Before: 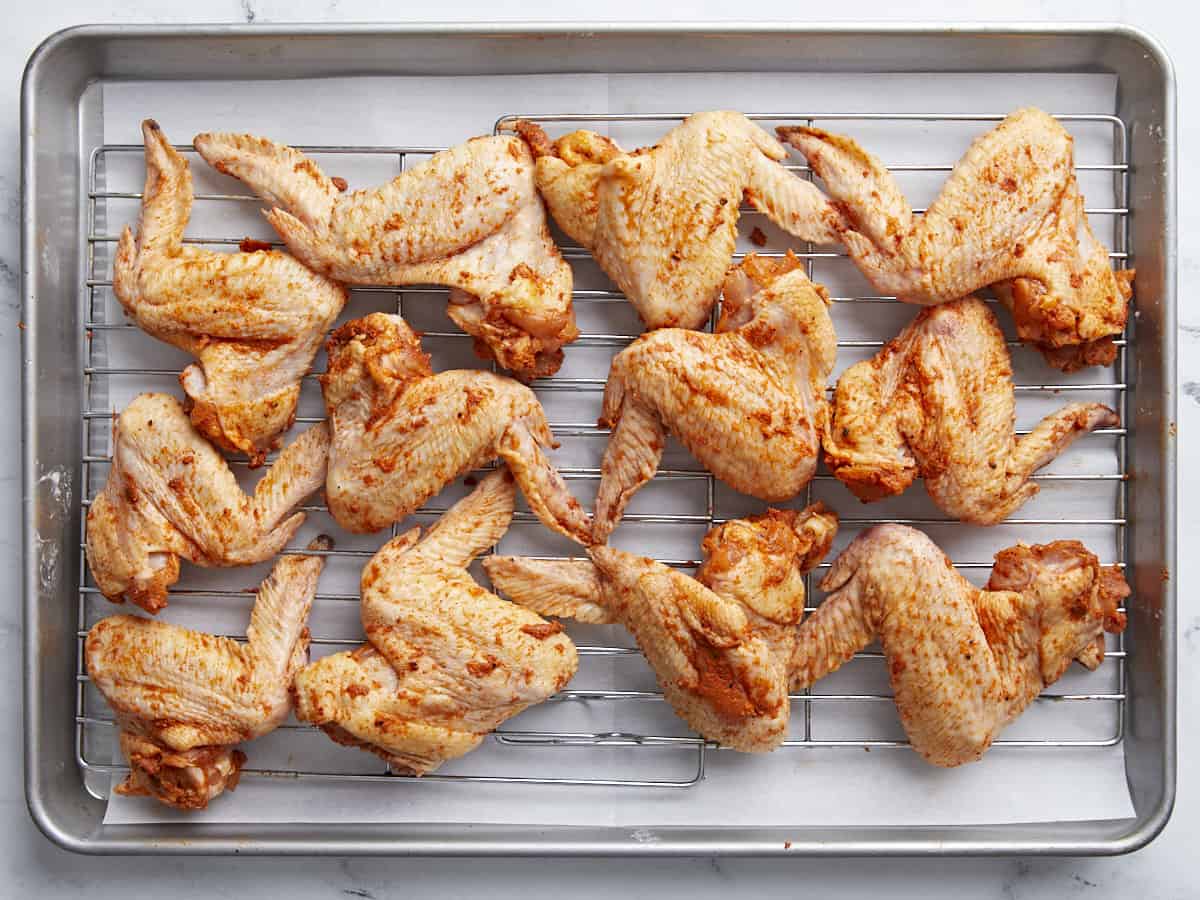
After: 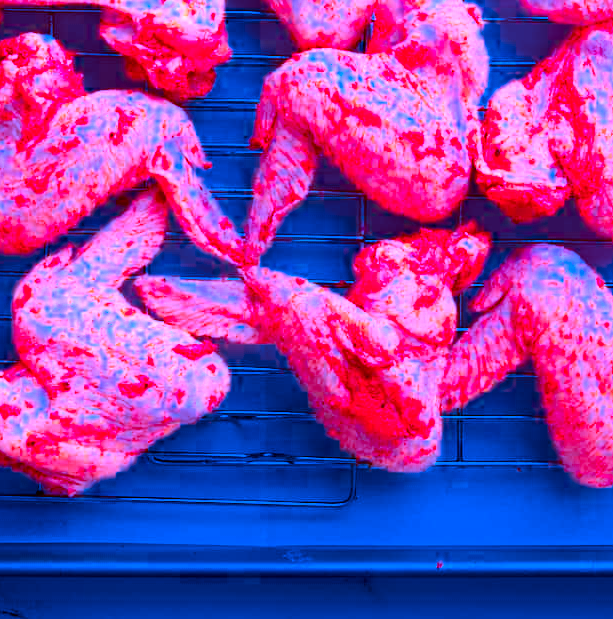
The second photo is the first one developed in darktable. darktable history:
contrast brightness saturation: contrast 0.07, brightness -0.148, saturation 0.117
crop and rotate: left 29.026%, top 31.165%, right 19.812%
color correction: highlights a* -2.99, highlights b* -2.72, shadows a* 2.5, shadows b* 2.69
color calibration: output R [1.422, -0.35, -0.252, 0], output G [-0.238, 1.259, -0.084, 0], output B [-0.081, -0.196, 1.58, 0], output brightness [0.49, 0.671, -0.57, 0], illuminant custom, x 0.379, y 0.482, temperature 4454.52 K
